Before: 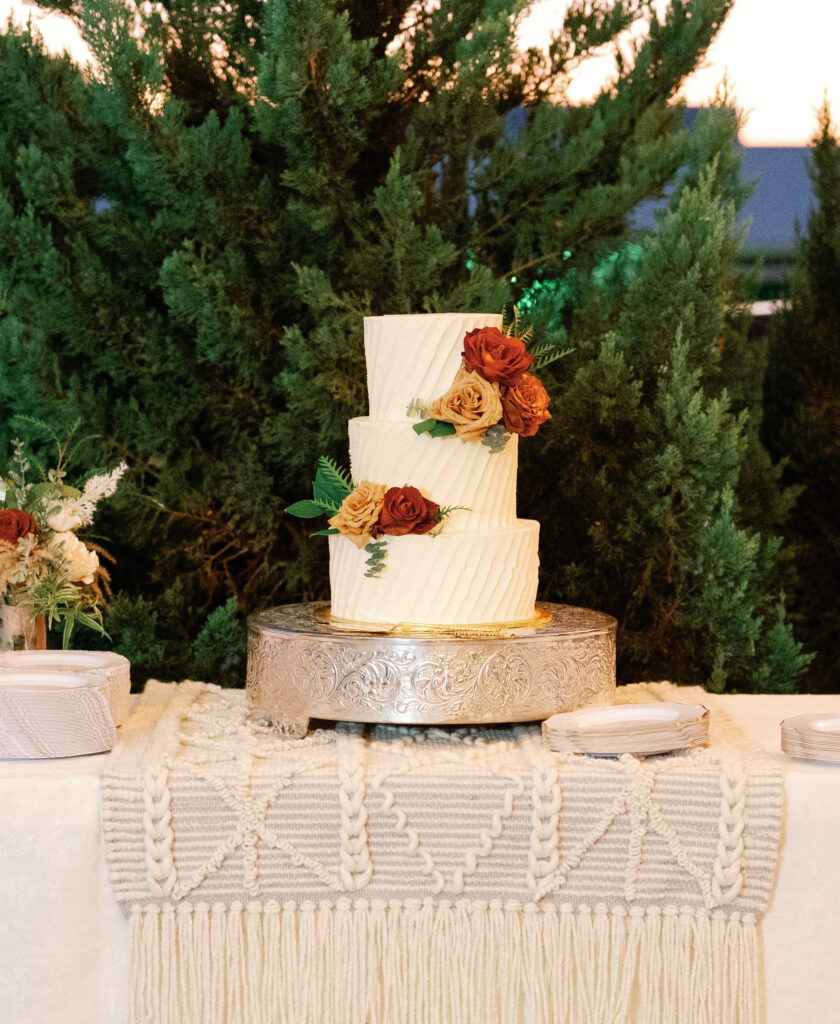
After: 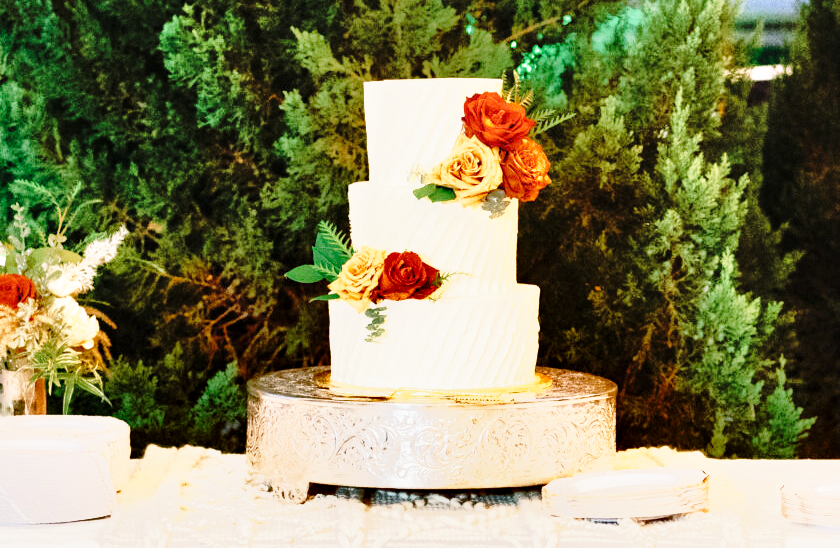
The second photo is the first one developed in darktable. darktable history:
crop and rotate: top 23.043%, bottom 23.437%
exposure: compensate highlight preservation false
shadows and highlights: low approximation 0.01, soften with gaussian
base curve: curves: ch0 [(0, 0) (0.028, 0.03) (0.105, 0.232) (0.387, 0.748) (0.754, 0.968) (1, 1)], fusion 1, exposure shift 0.576, preserve colors none
tone equalizer: -7 EV -0.63 EV, -6 EV 1 EV, -5 EV -0.45 EV, -4 EV 0.43 EV, -3 EV 0.41 EV, -2 EV 0.15 EV, -1 EV -0.15 EV, +0 EV -0.39 EV, smoothing diameter 25%, edges refinement/feathering 10, preserve details guided filter
